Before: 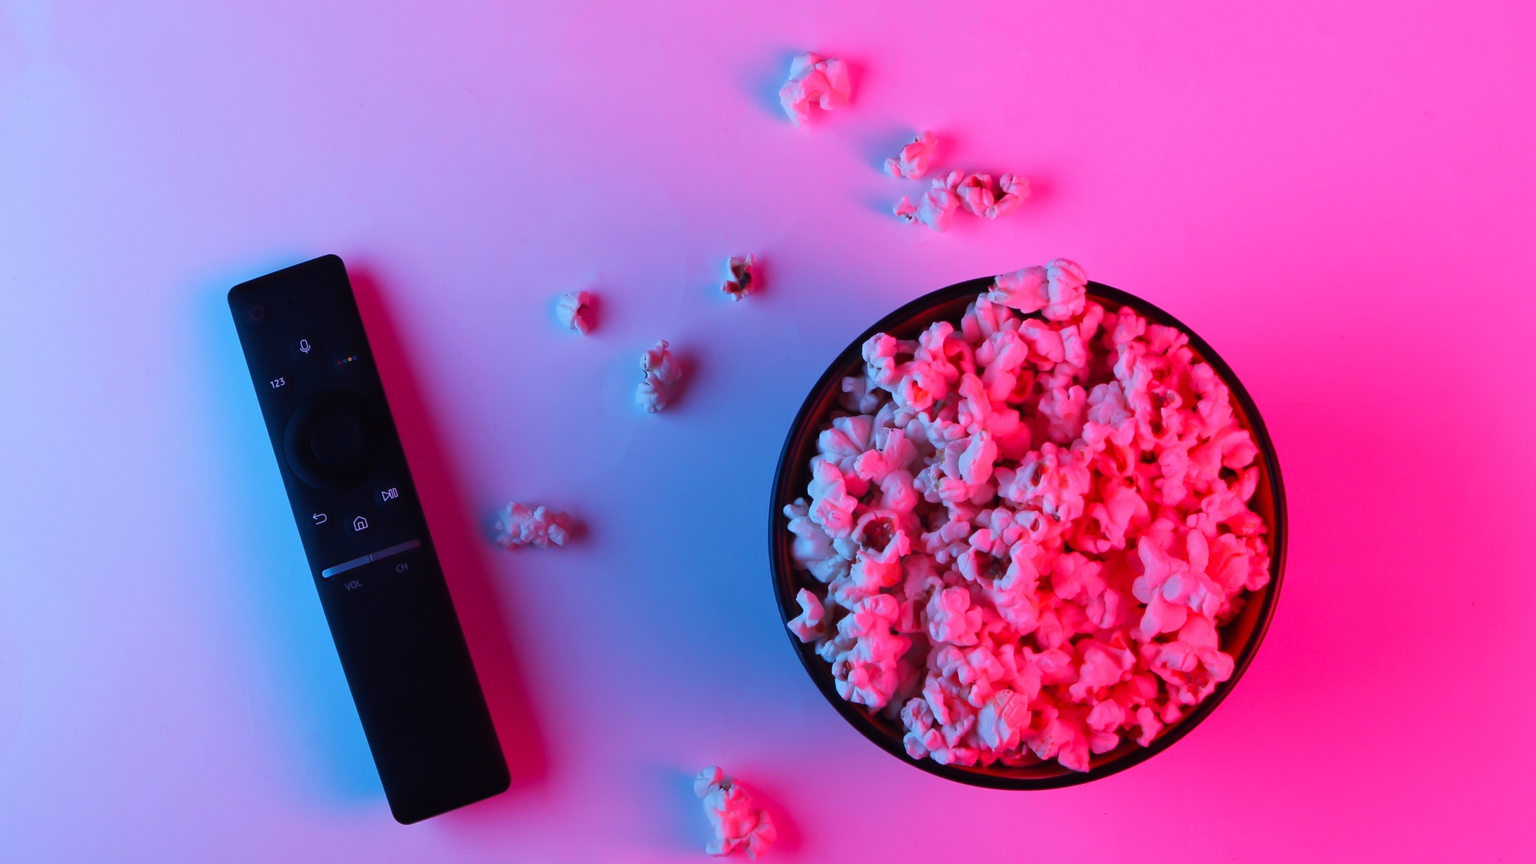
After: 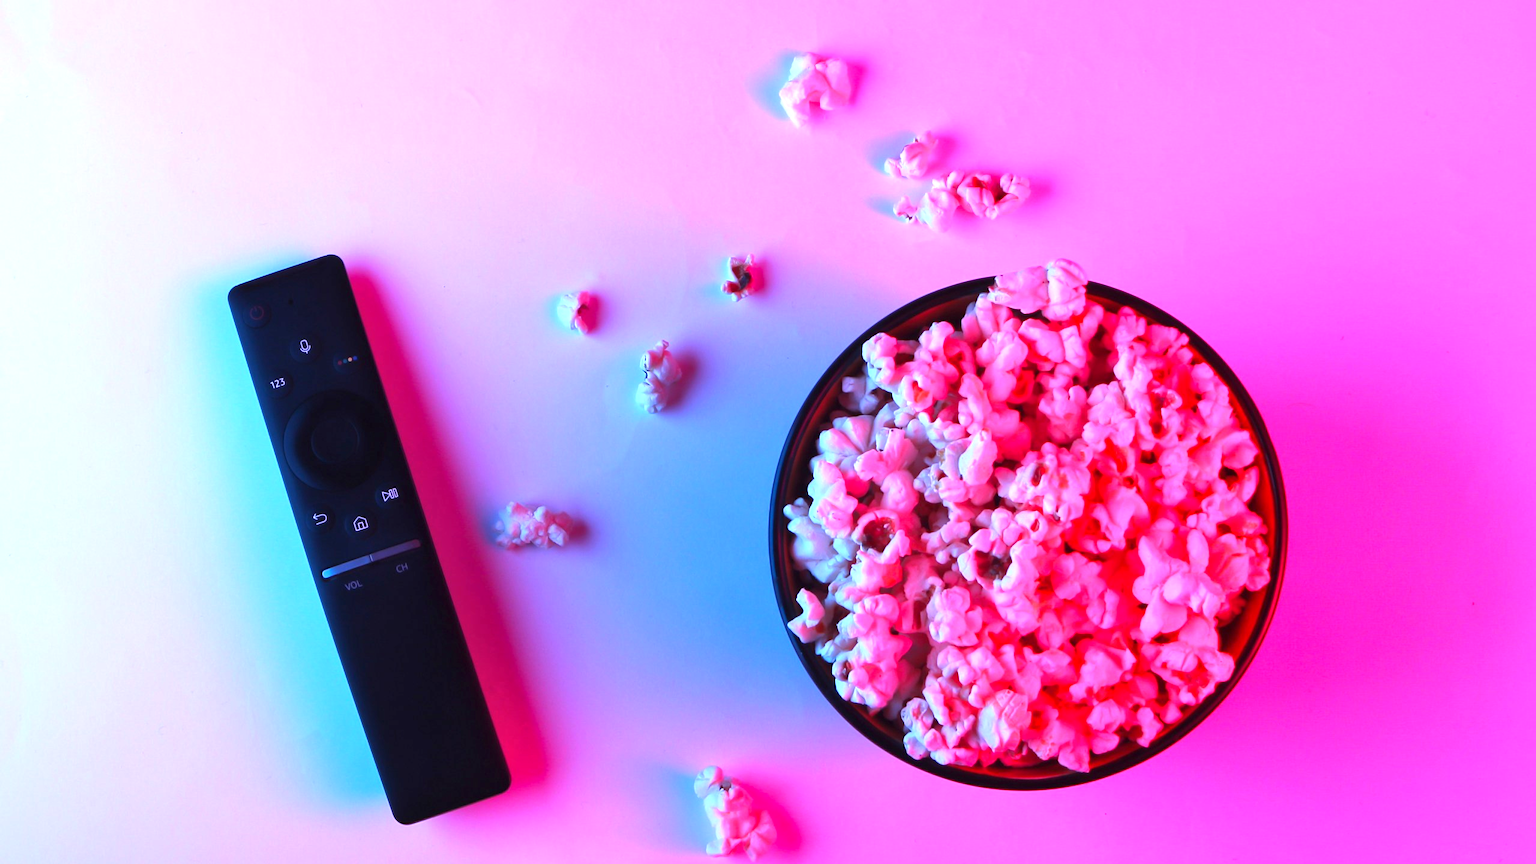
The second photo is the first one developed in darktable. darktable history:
exposure: black level correction 0, exposure 1.1 EV, compensate exposure bias true, compensate highlight preservation false
white balance: red 0.984, blue 1.059
local contrast: mode bilateral grid, contrast 20, coarseness 50, detail 120%, midtone range 0.2
